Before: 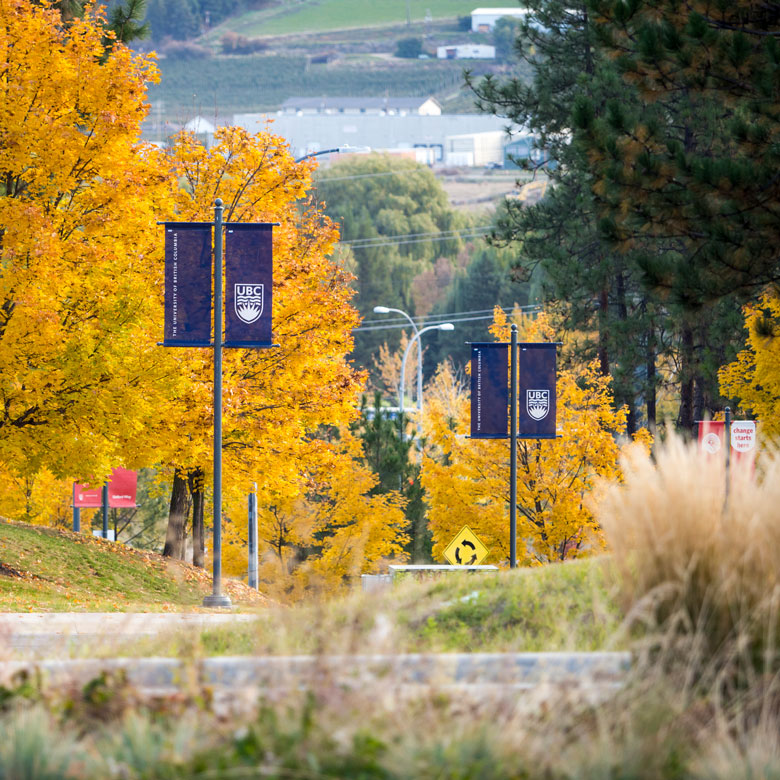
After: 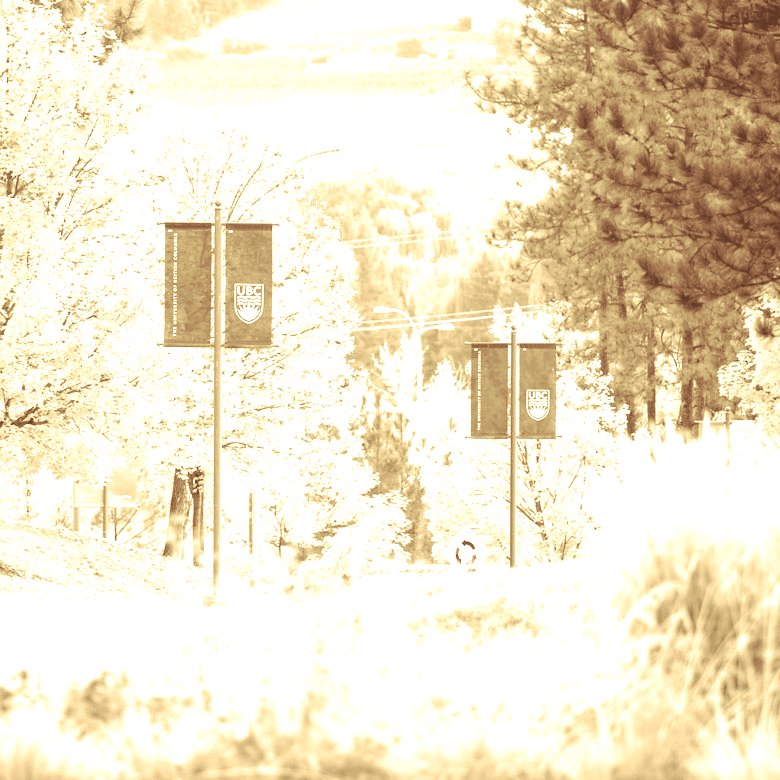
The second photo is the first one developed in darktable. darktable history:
exposure: black level correction 0, compensate exposure bias true, compensate highlight preservation false
split-toning: shadows › hue 360°
global tonemap: drago (0.7, 100)
colorize: hue 36°, source mix 100%
color balance: mode lift, gamma, gain (sRGB), lift [0.997, 0.979, 1.021, 1.011], gamma [1, 1.084, 0.916, 0.998], gain [1, 0.87, 1.13, 1.101], contrast 4.55%, contrast fulcrum 38.24%, output saturation 104.09%
